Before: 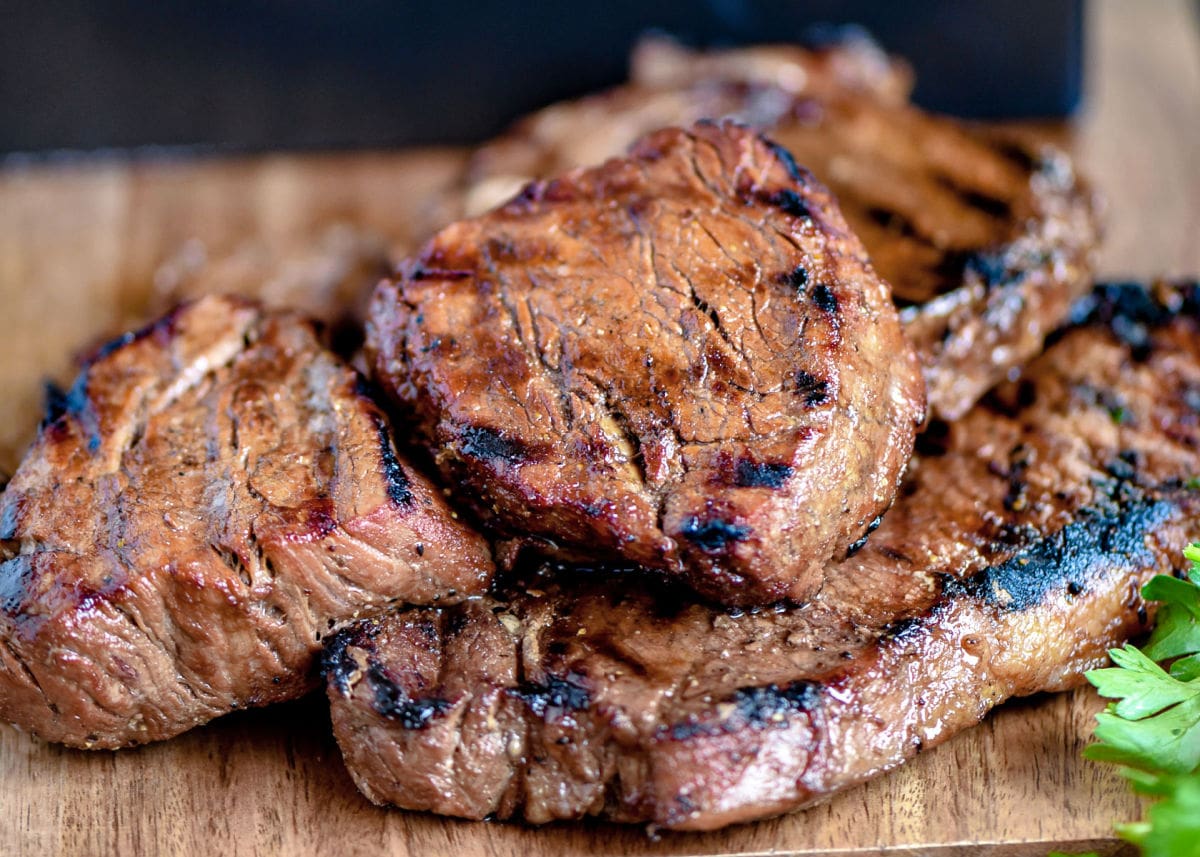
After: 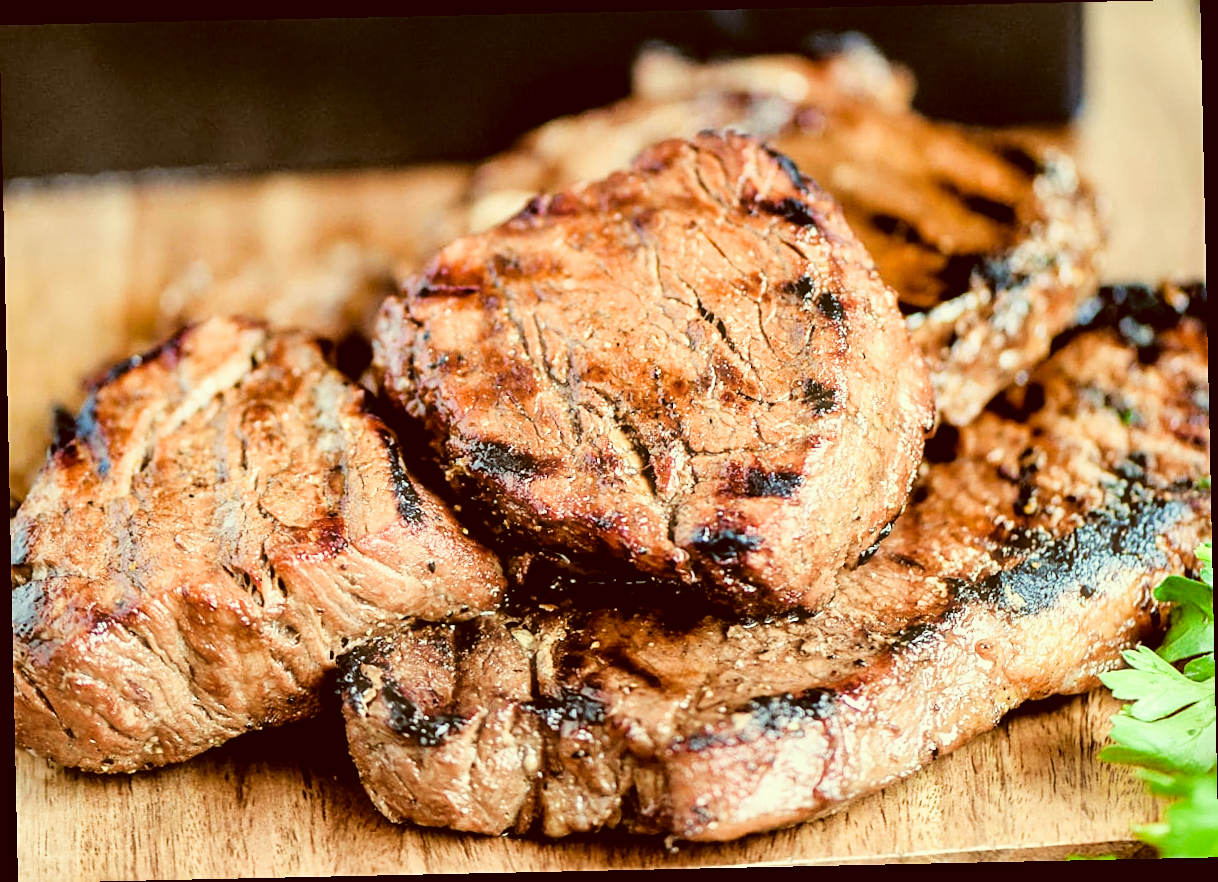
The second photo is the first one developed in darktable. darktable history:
exposure: black level correction -0.005, exposure 1 EV, compensate highlight preservation false
color correction: highlights a* -5.3, highlights b* 9.8, shadows a* 9.8, shadows b* 24.26
haze removal: strength -0.1, adaptive false
white balance: red 1.029, blue 0.92
sharpen: on, module defaults
rotate and perspective: rotation -1.24°, automatic cropping off
filmic rgb: black relative exposure -5 EV, hardness 2.88, contrast 1.3, highlights saturation mix -30%
